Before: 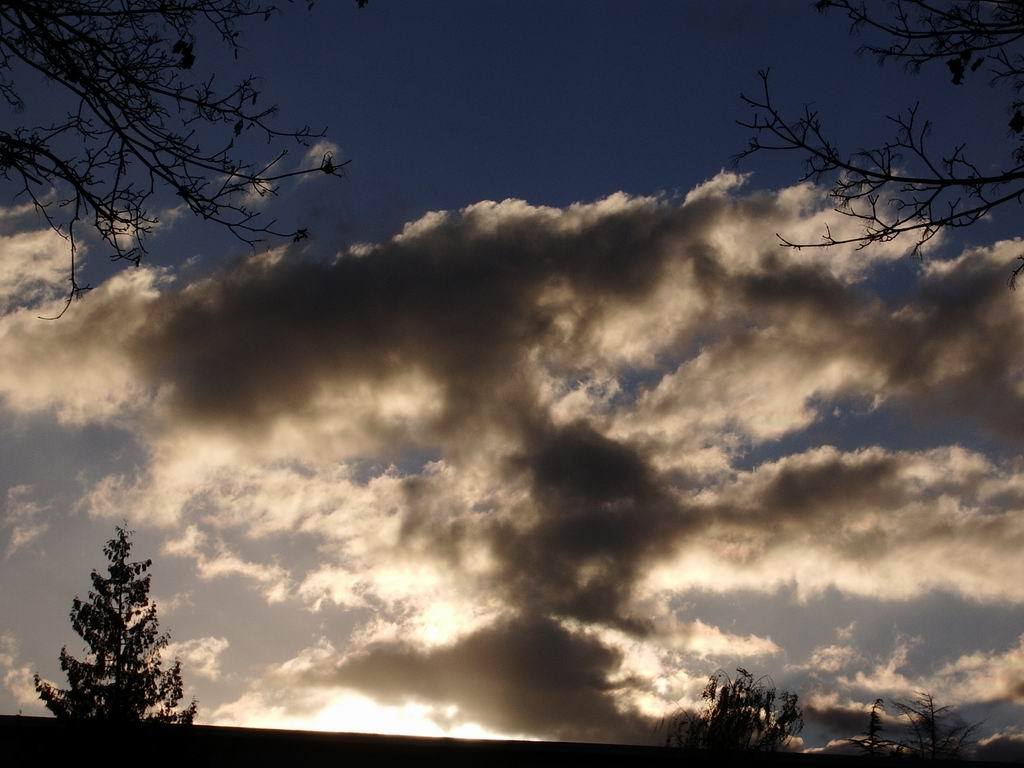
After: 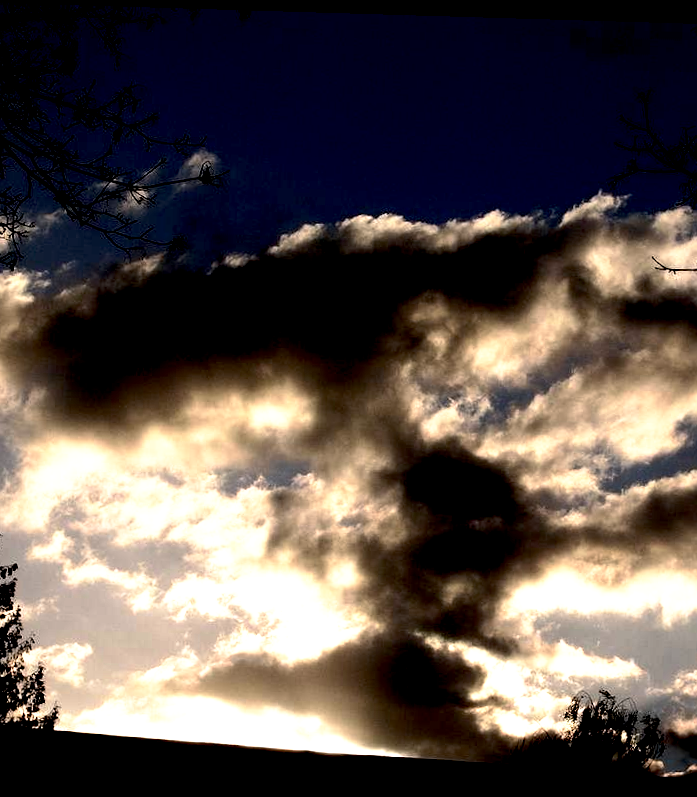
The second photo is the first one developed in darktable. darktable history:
rotate and perspective: rotation 1.72°, automatic cropping off
base curve: curves: ch0 [(0.017, 0) (0.425, 0.441) (0.844, 0.933) (1, 1)], preserve colors none
tone equalizer: -8 EV -1.08 EV, -7 EV -1.01 EV, -6 EV -0.867 EV, -5 EV -0.578 EV, -3 EV 0.578 EV, -2 EV 0.867 EV, -1 EV 1.01 EV, +0 EV 1.08 EV, edges refinement/feathering 500, mask exposure compensation -1.57 EV, preserve details no
crop and rotate: left 13.409%, right 19.924%
